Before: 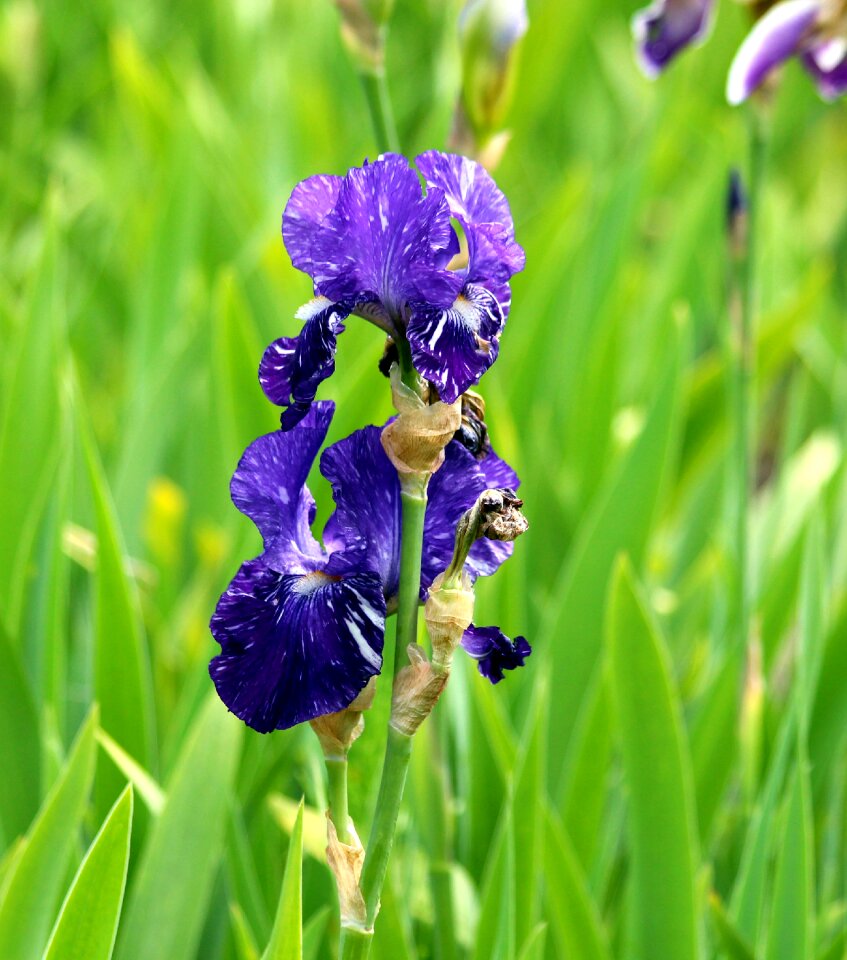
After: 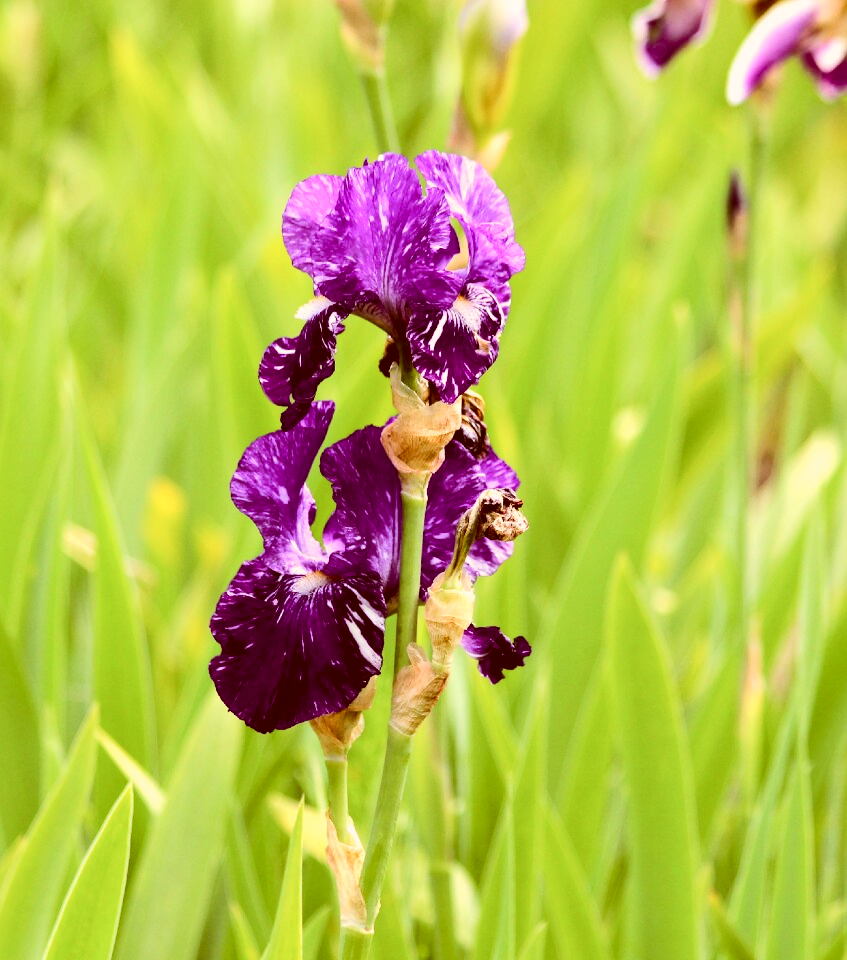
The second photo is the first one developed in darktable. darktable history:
color correction: highlights a* 9.03, highlights b* 8.71, shadows a* 40, shadows b* 40, saturation 0.8
rgb curve: curves: ch0 [(0, 0) (0.284, 0.292) (0.505, 0.644) (1, 1)], compensate middle gray true
